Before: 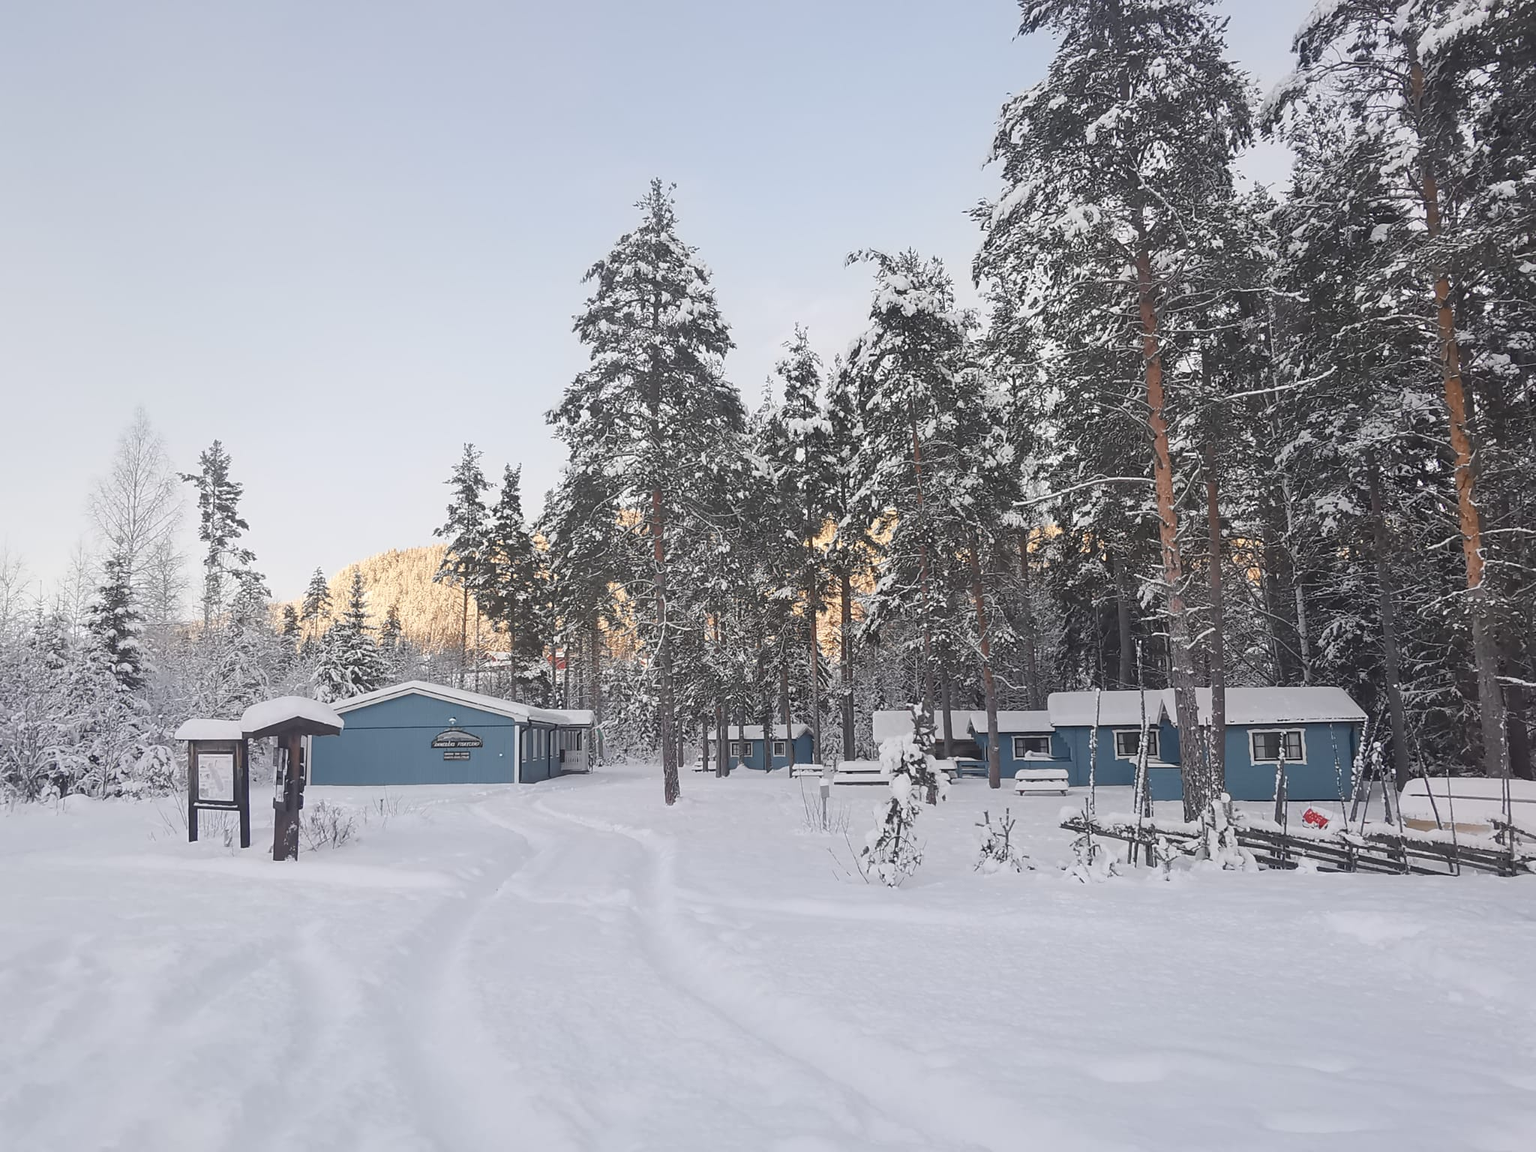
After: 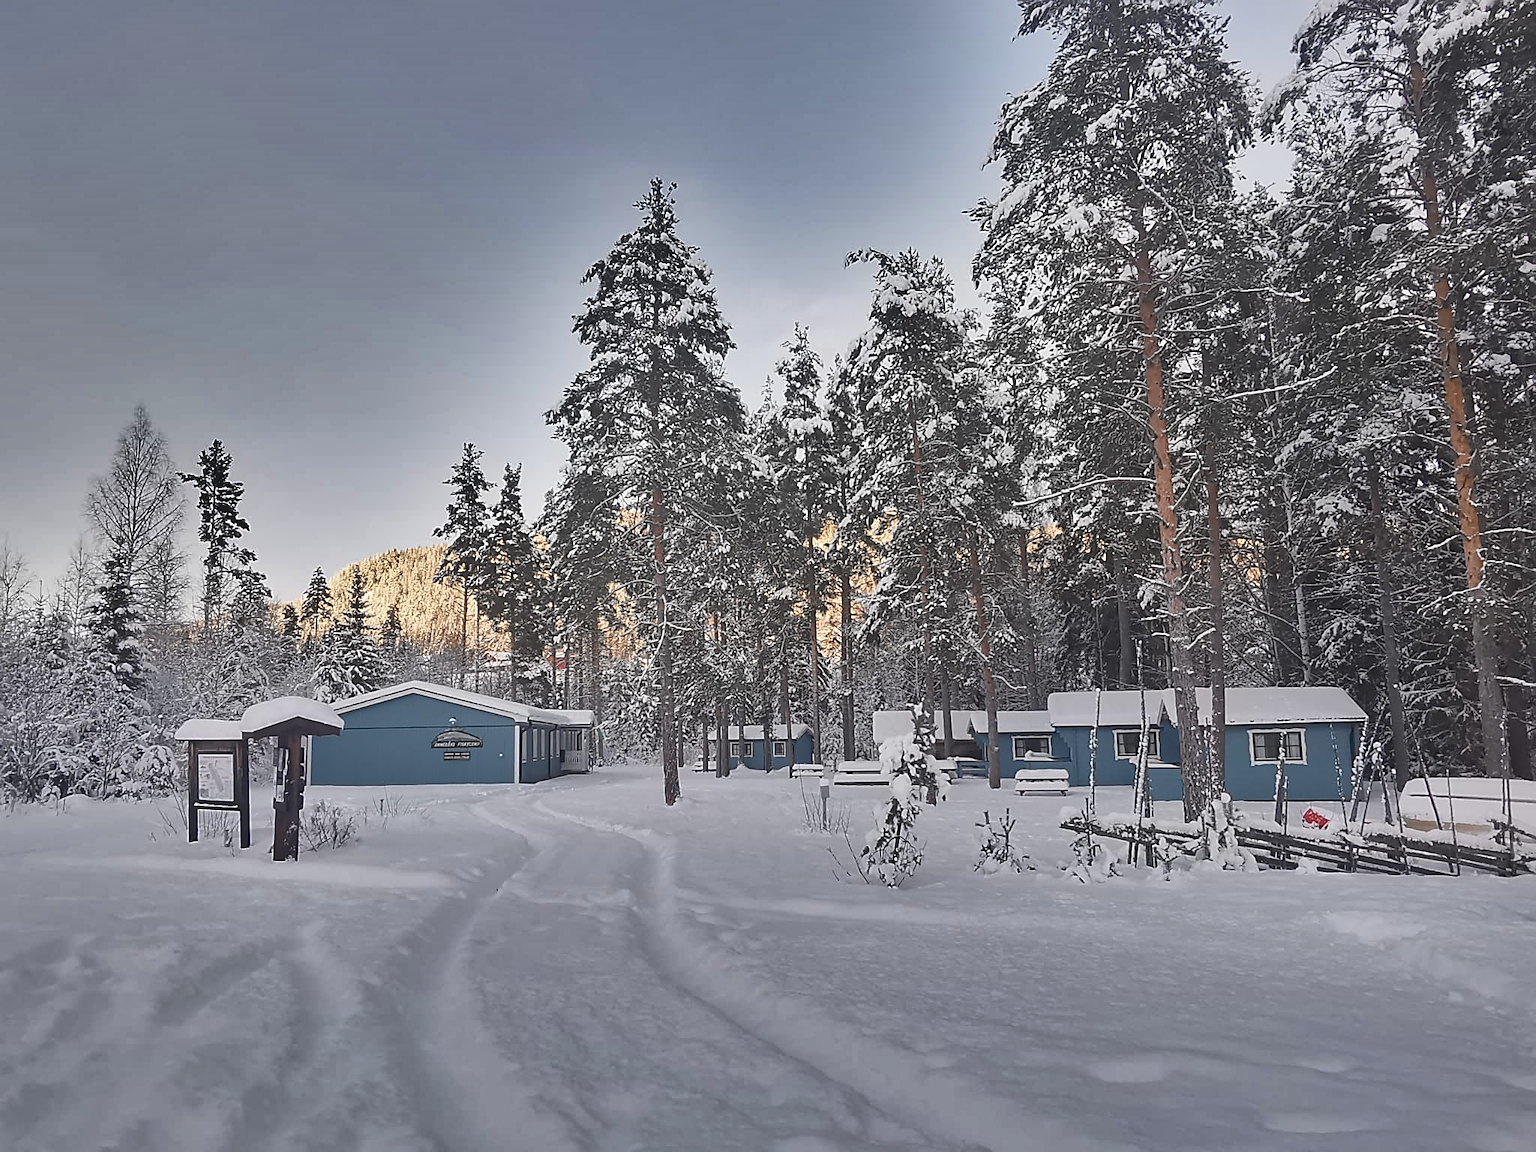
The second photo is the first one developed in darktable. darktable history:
sharpen: on, module defaults
shadows and highlights: shadows 19.13, highlights -83.41, soften with gaussian
